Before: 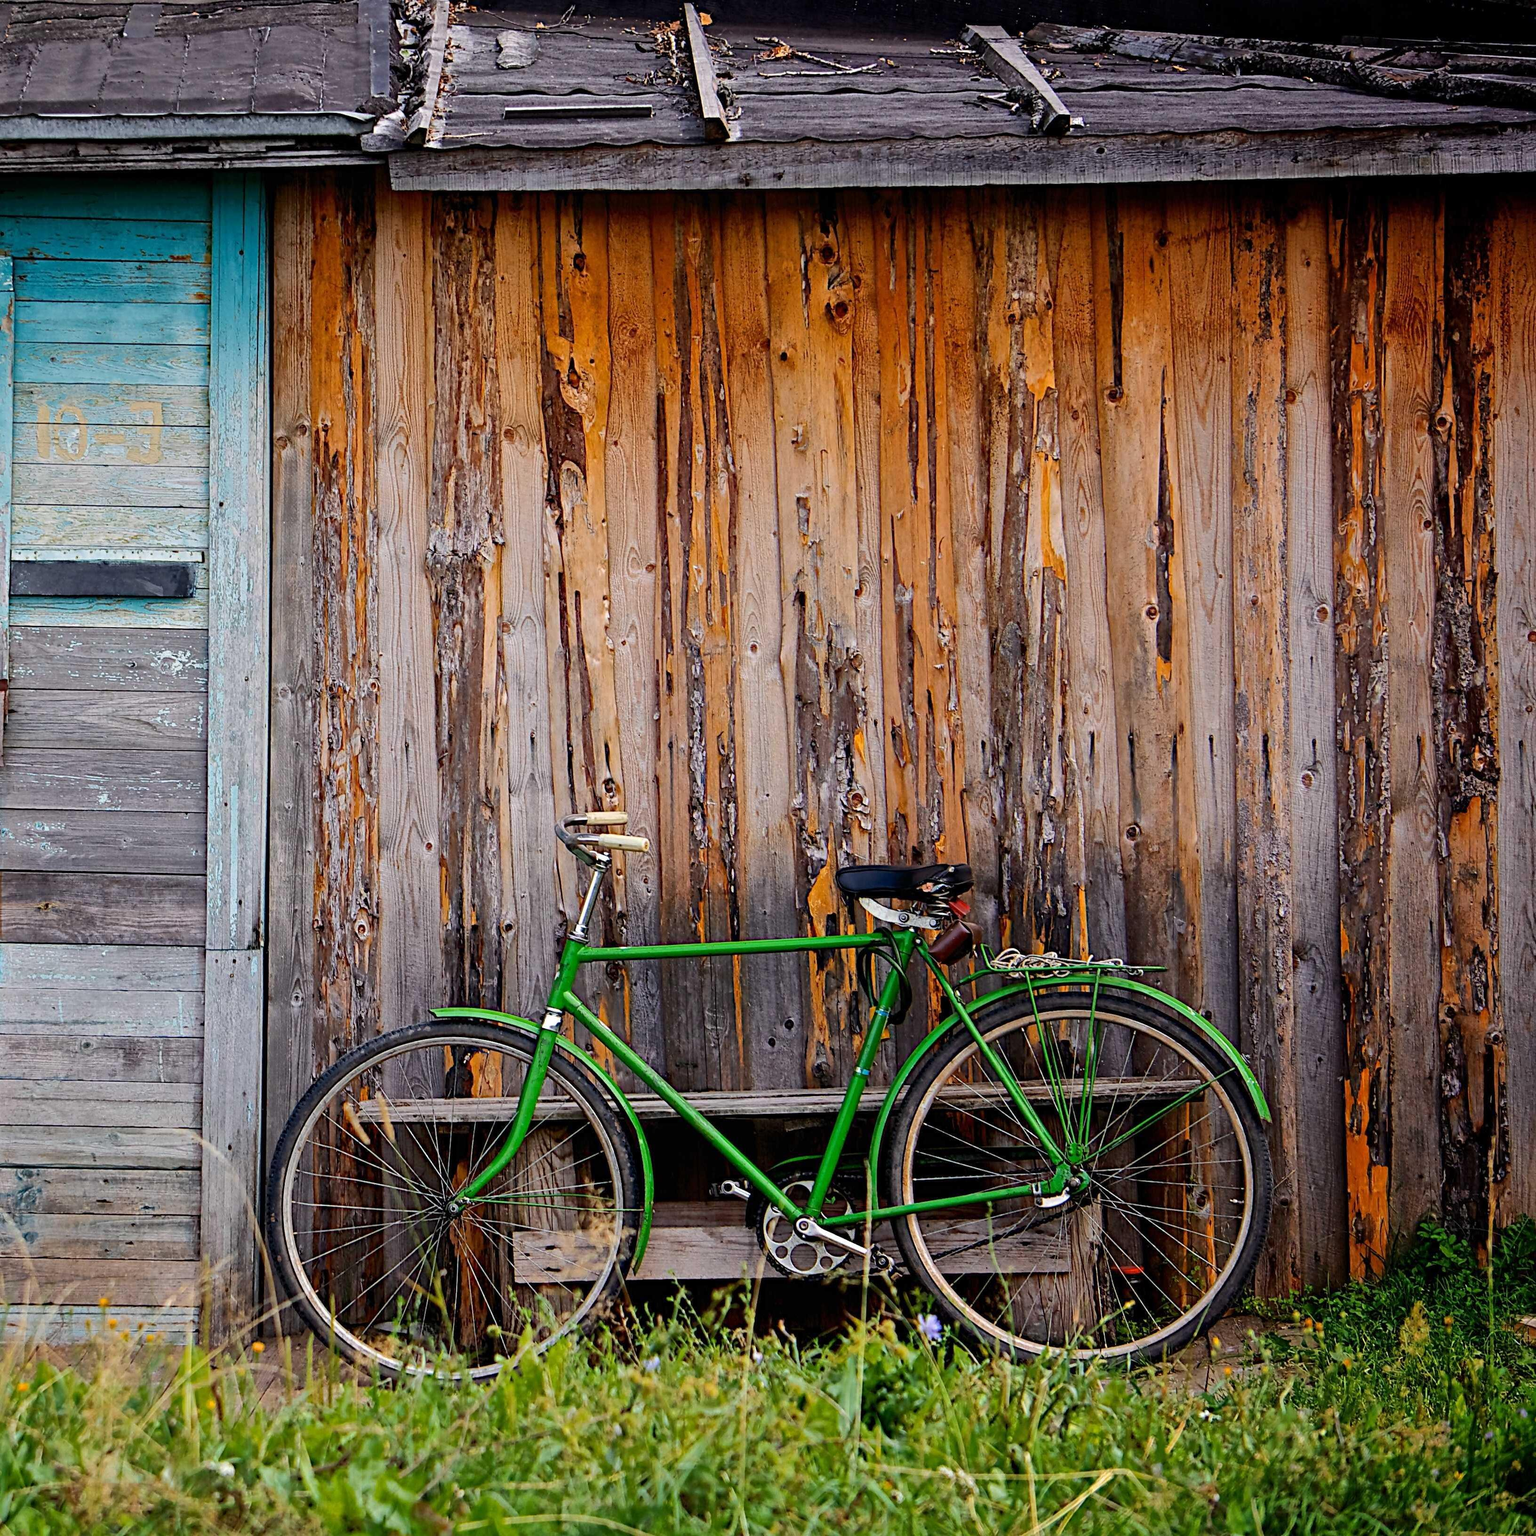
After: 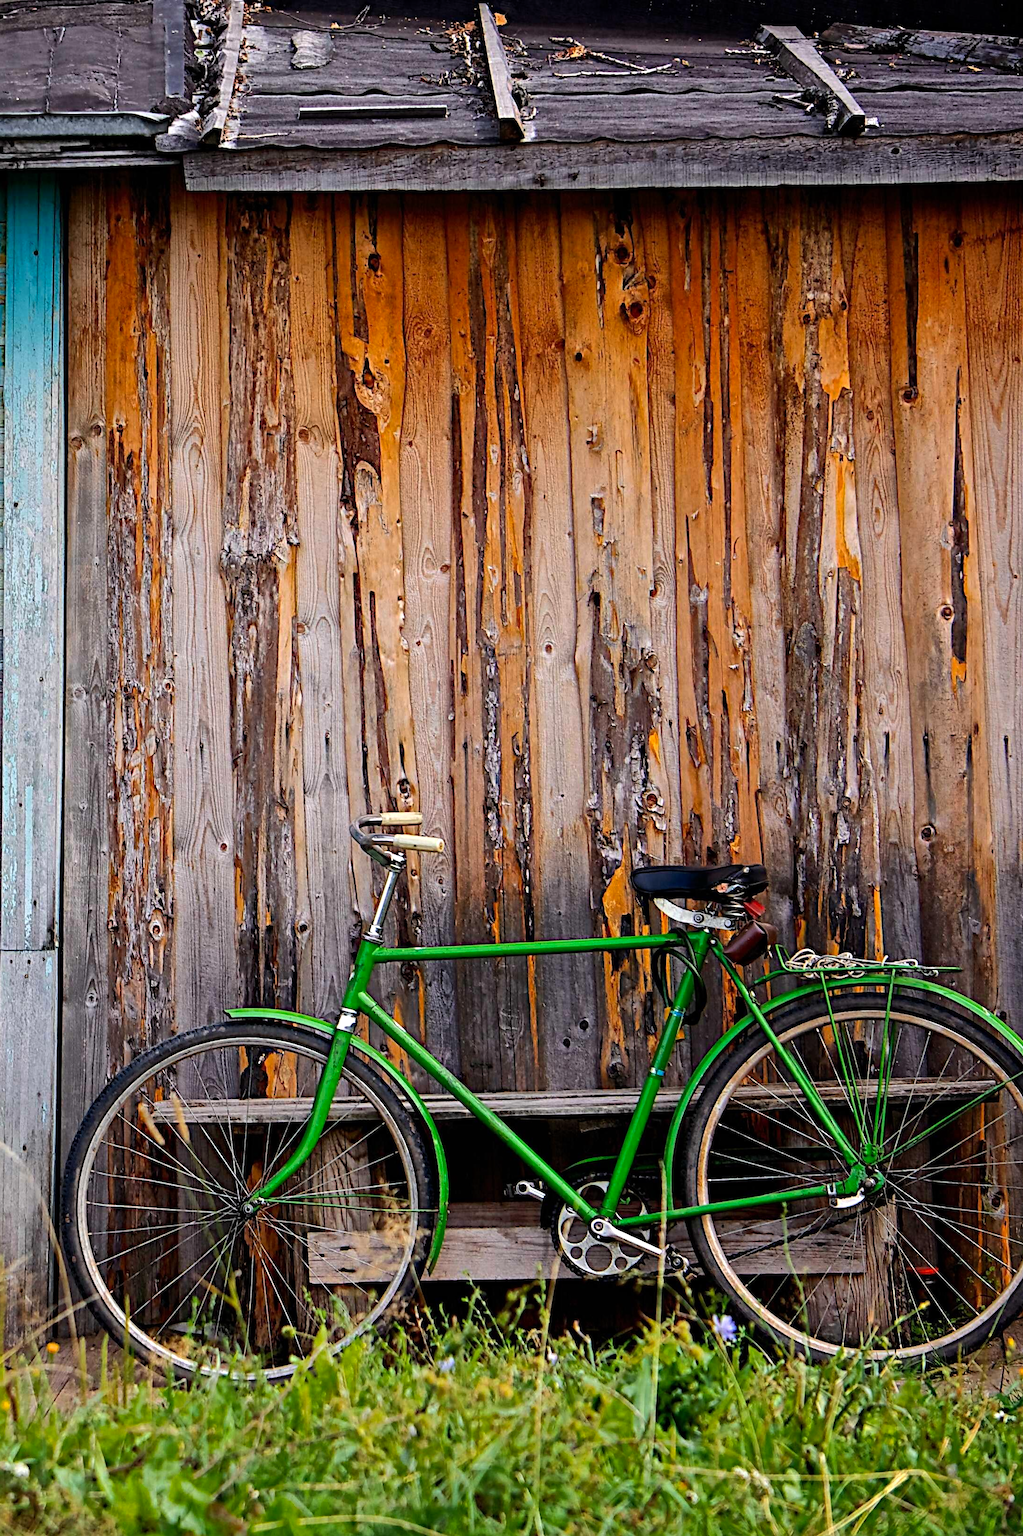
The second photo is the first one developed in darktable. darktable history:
crop and rotate: left 13.409%, right 19.924%
color balance: contrast 10%
